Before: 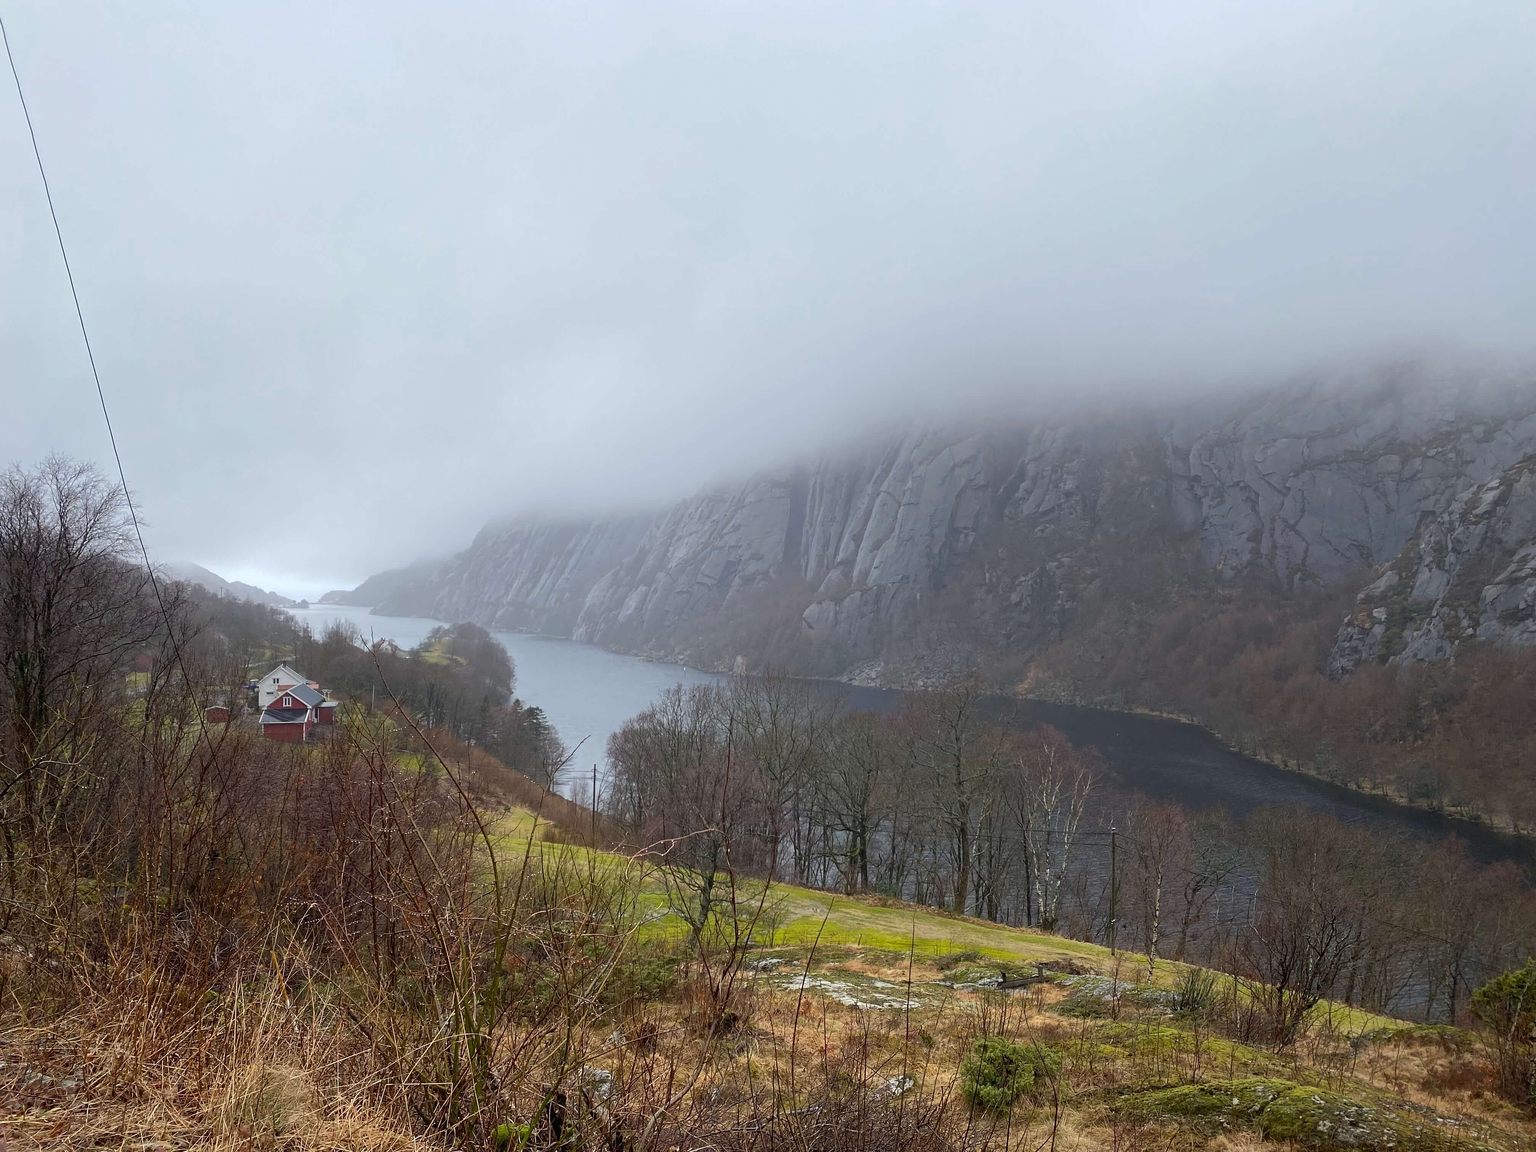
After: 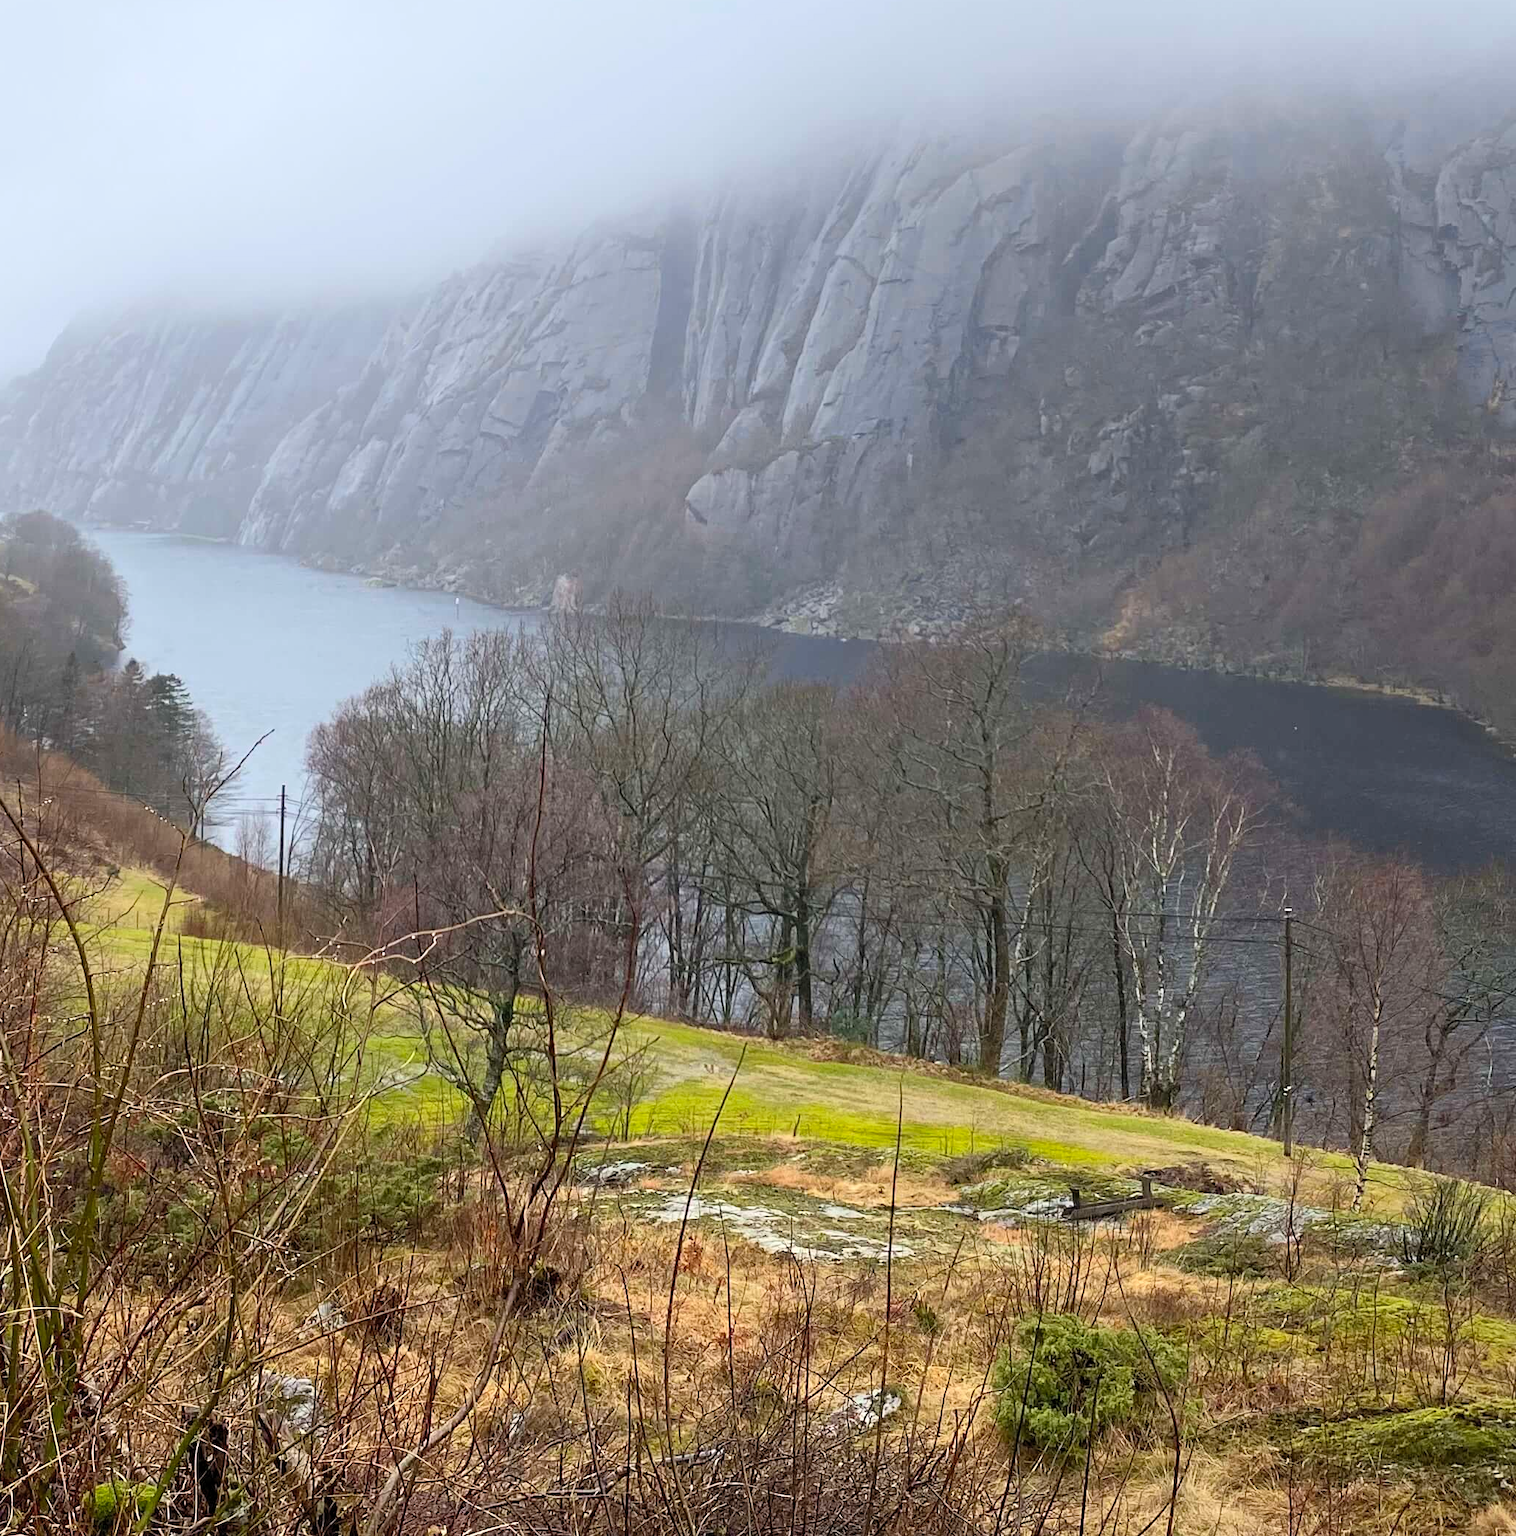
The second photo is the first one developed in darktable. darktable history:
contrast brightness saturation: contrast 0.2, brightness 0.16, saturation 0.22
crop and rotate: left 29.237%, top 31.152%, right 19.807%
levels: levels [0.018, 0.493, 1]
